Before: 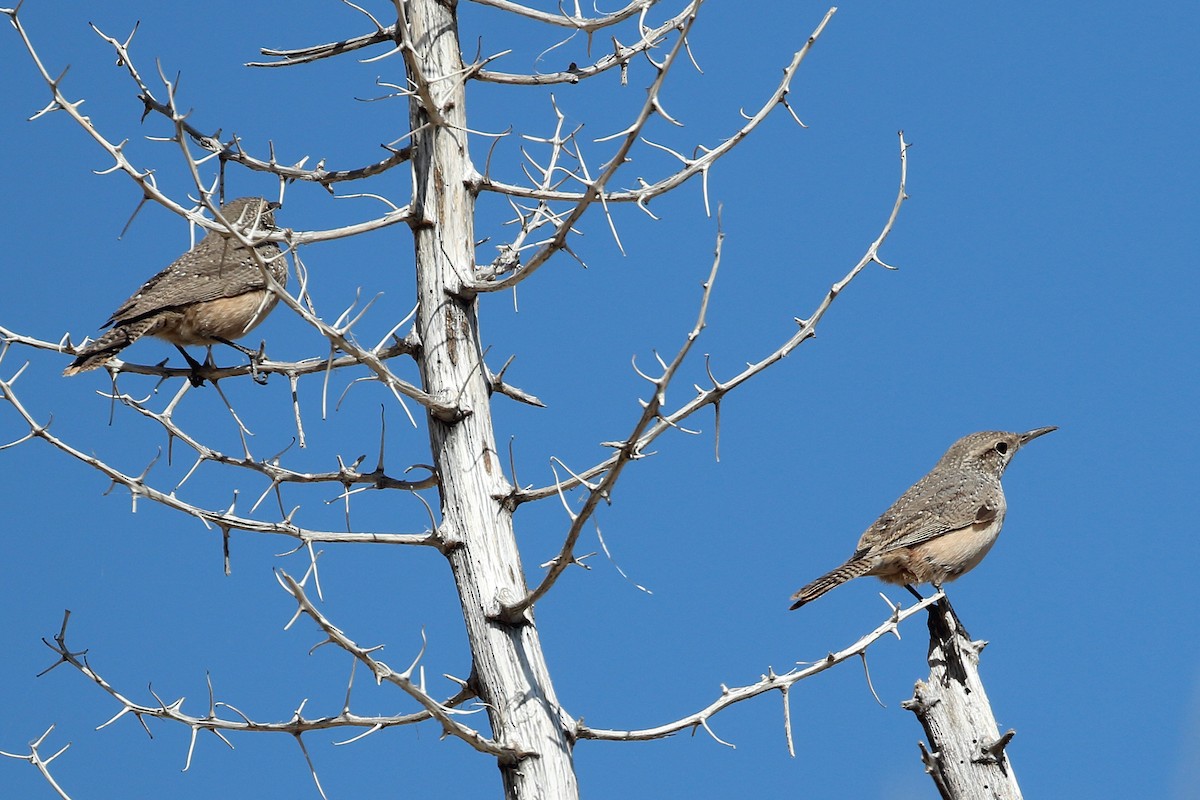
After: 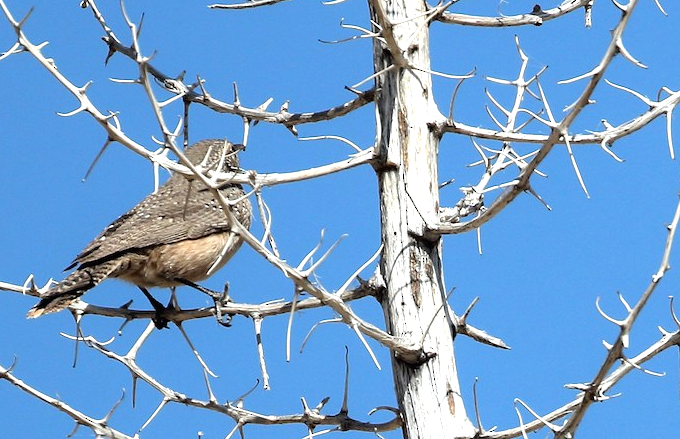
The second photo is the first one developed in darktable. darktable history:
crop and rotate: left 3.021%, top 7.411%, right 40.237%, bottom 37.676%
tone equalizer: -8 EV -0.738 EV, -7 EV -0.678 EV, -6 EV -0.612 EV, -5 EV -0.402 EV, -3 EV 0.394 EV, -2 EV 0.6 EV, -1 EV 0.695 EV, +0 EV 0.765 EV
